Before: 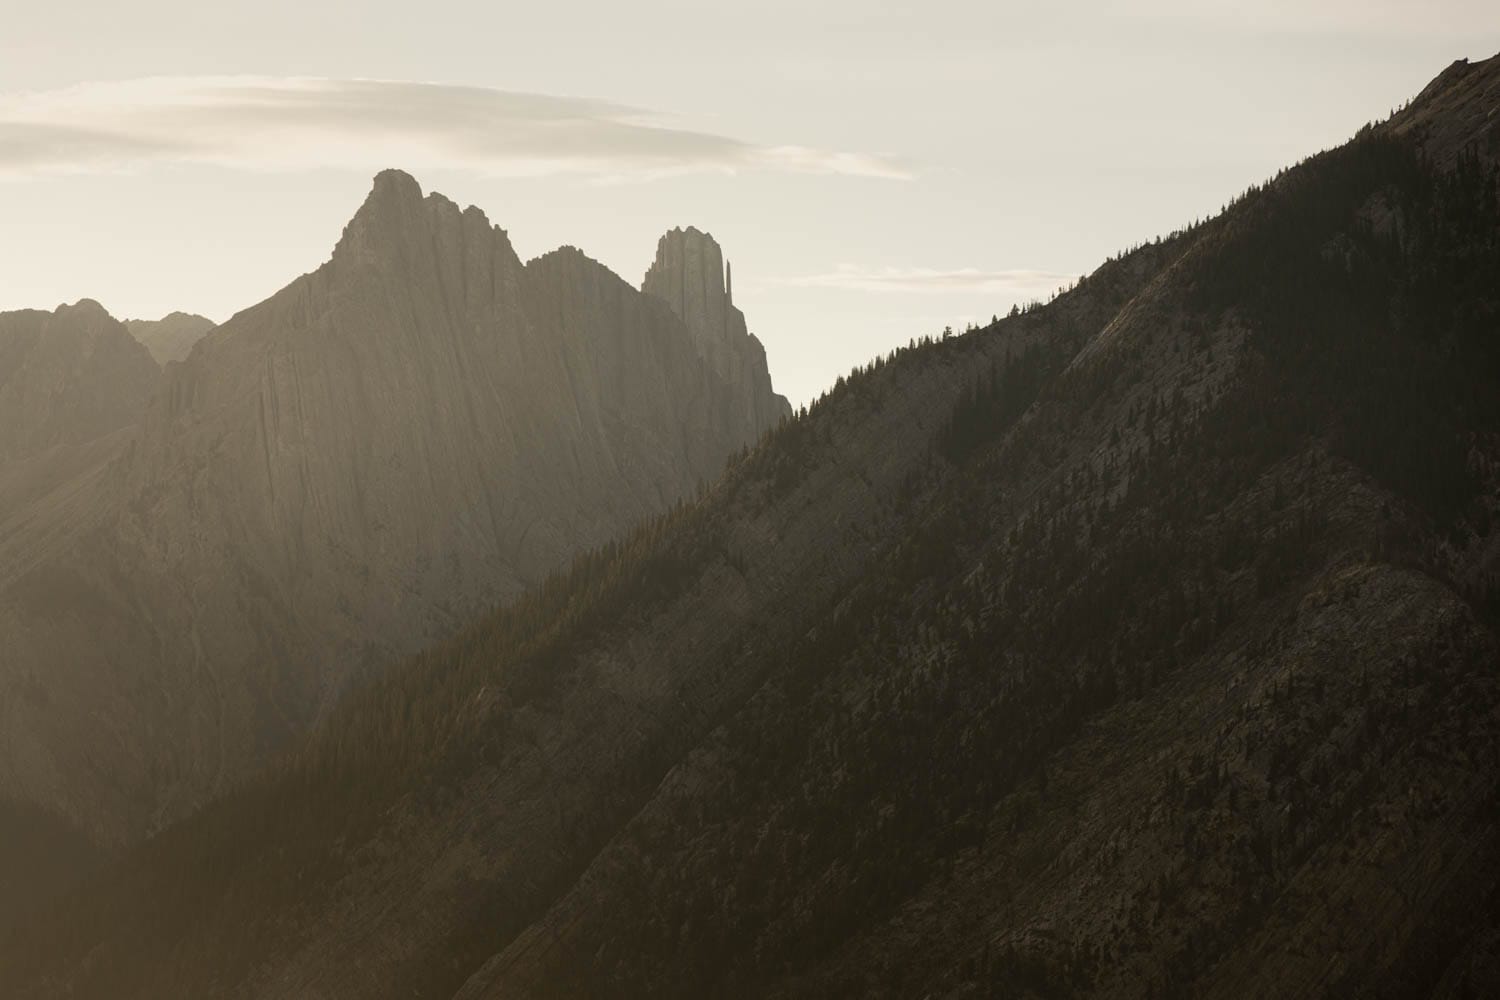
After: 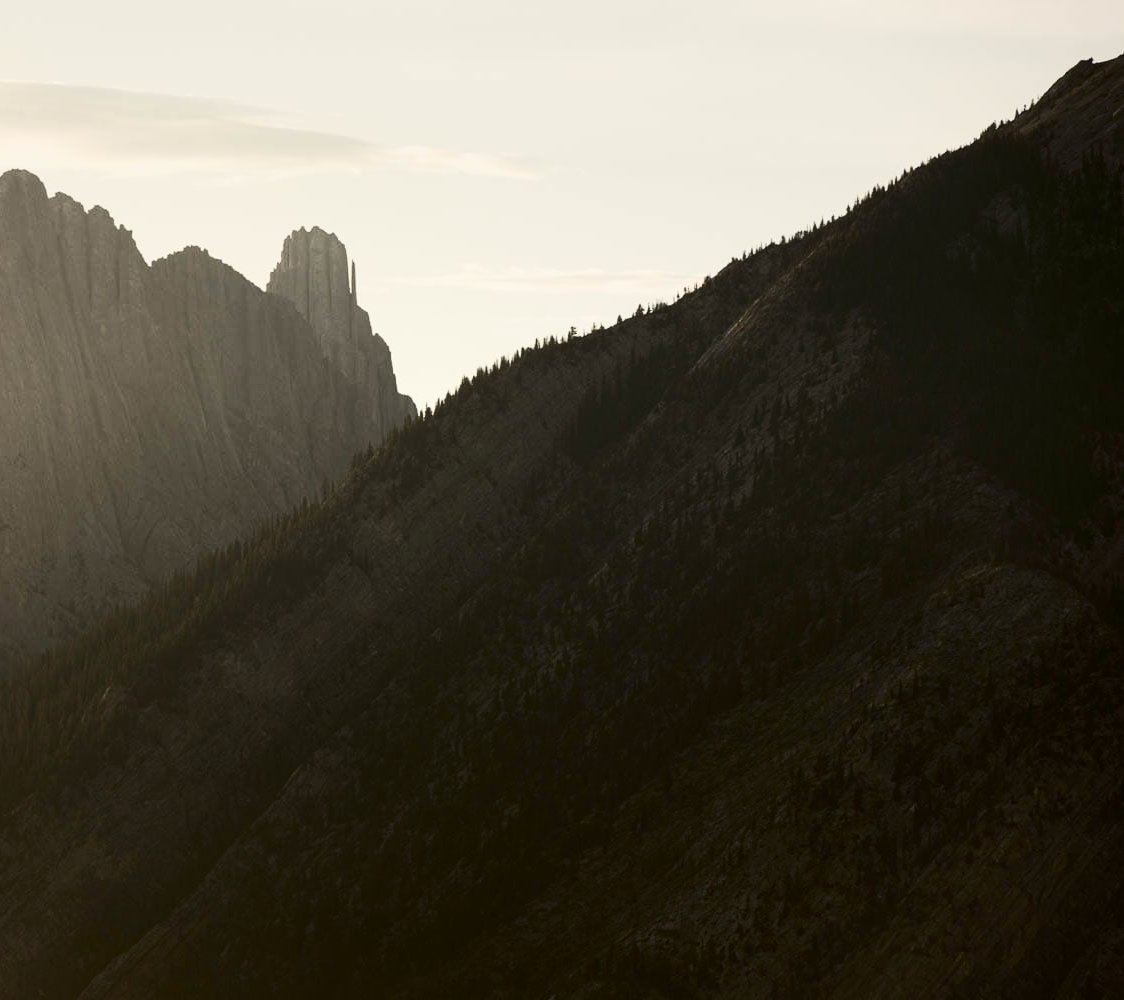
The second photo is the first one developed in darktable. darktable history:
crop and rotate: left 25.049%
contrast brightness saturation: contrast 0.287
shadows and highlights: radius 335.66, shadows 64.7, highlights 4.73, compress 88%, soften with gaussian
